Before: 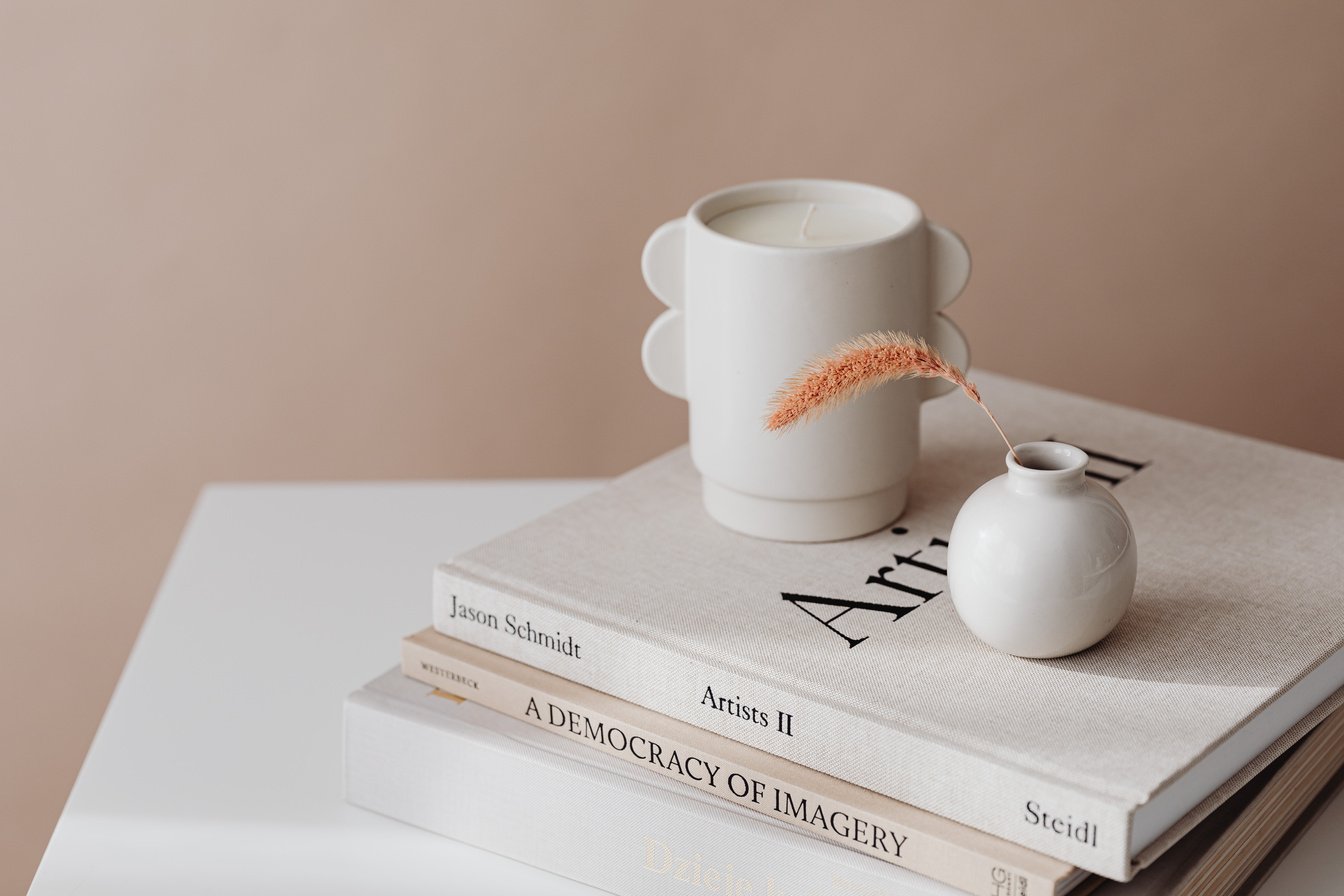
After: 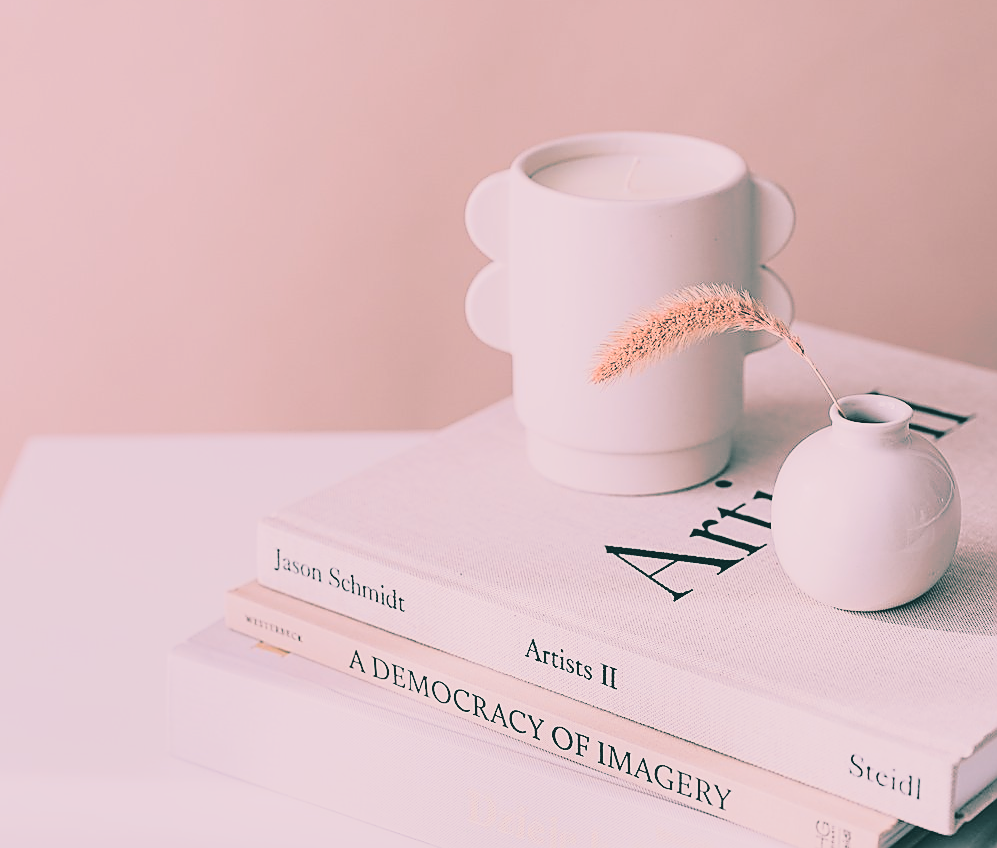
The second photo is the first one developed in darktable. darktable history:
crop and rotate: left 13.15%, top 5.251%, right 12.609%
split-toning: shadows › hue 186.43°, highlights › hue 49.29°, compress 30.29%
base curve: curves: ch0 [(0, 0) (0.028, 0.03) (0.121, 0.232) (0.46, 0.748) (0.859, 0.968) (1, 1)]
sharpen: radius 1.4, amount 1.25, threshold 0.7
white balance: red 1.188, blue 1.11
shadows and highlights: shadows 62.66, white point adjustment 0.37, highlights -34.44, compress 83.82%
contrast brightness saturation: contrast -0.26, saturation -0.43
exposure: exposure 0.2 EV, compensate highlight preservation false
